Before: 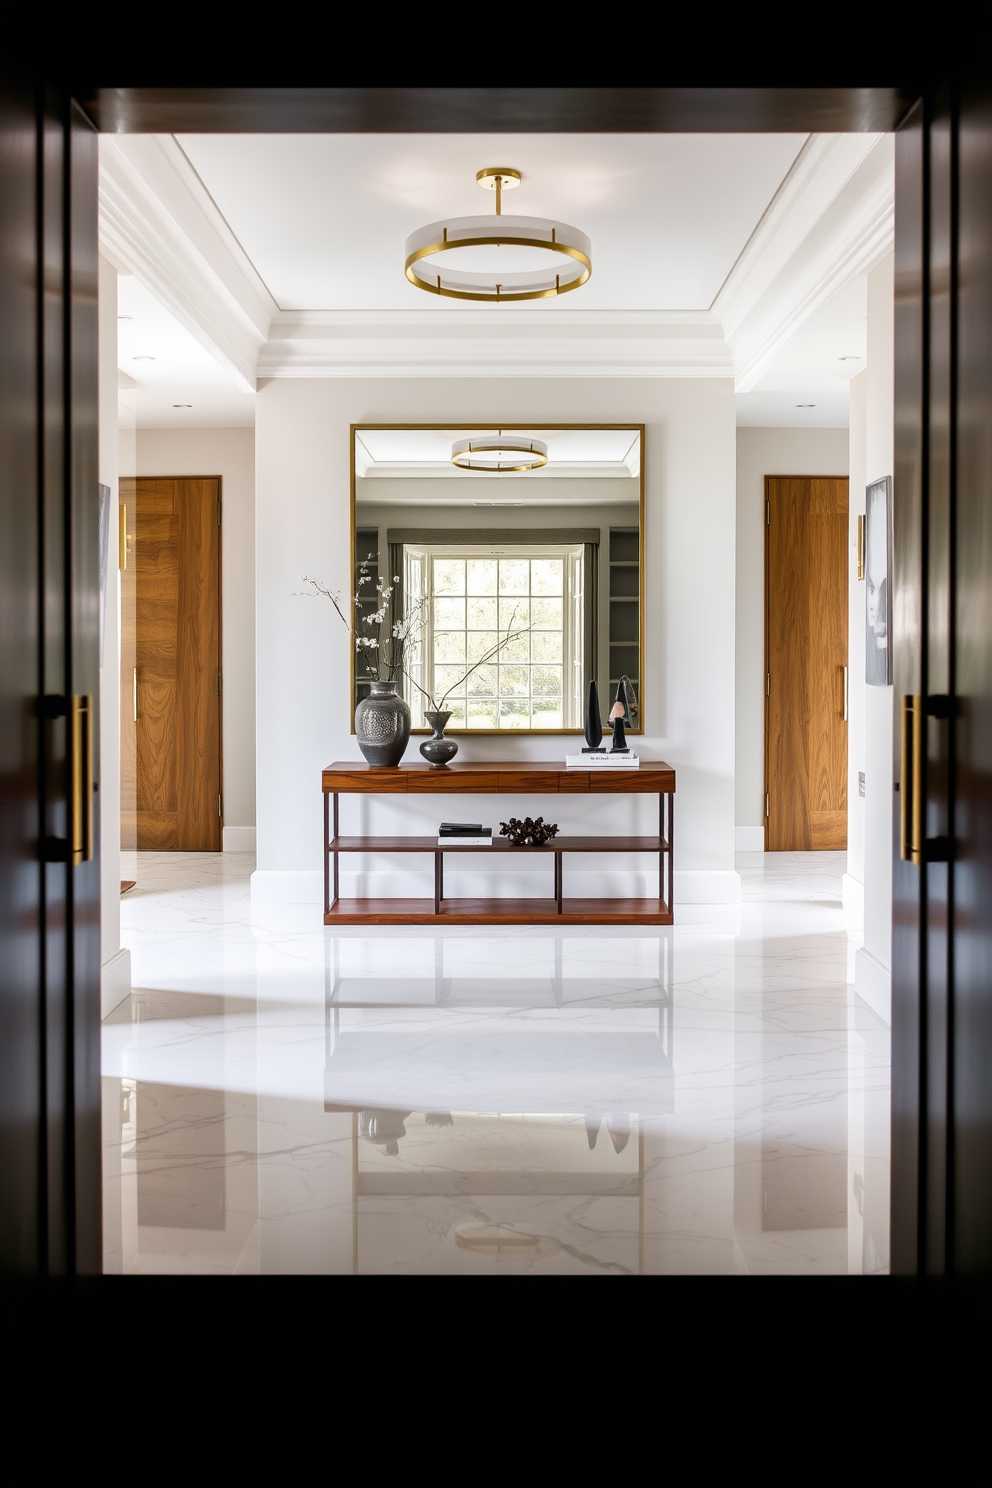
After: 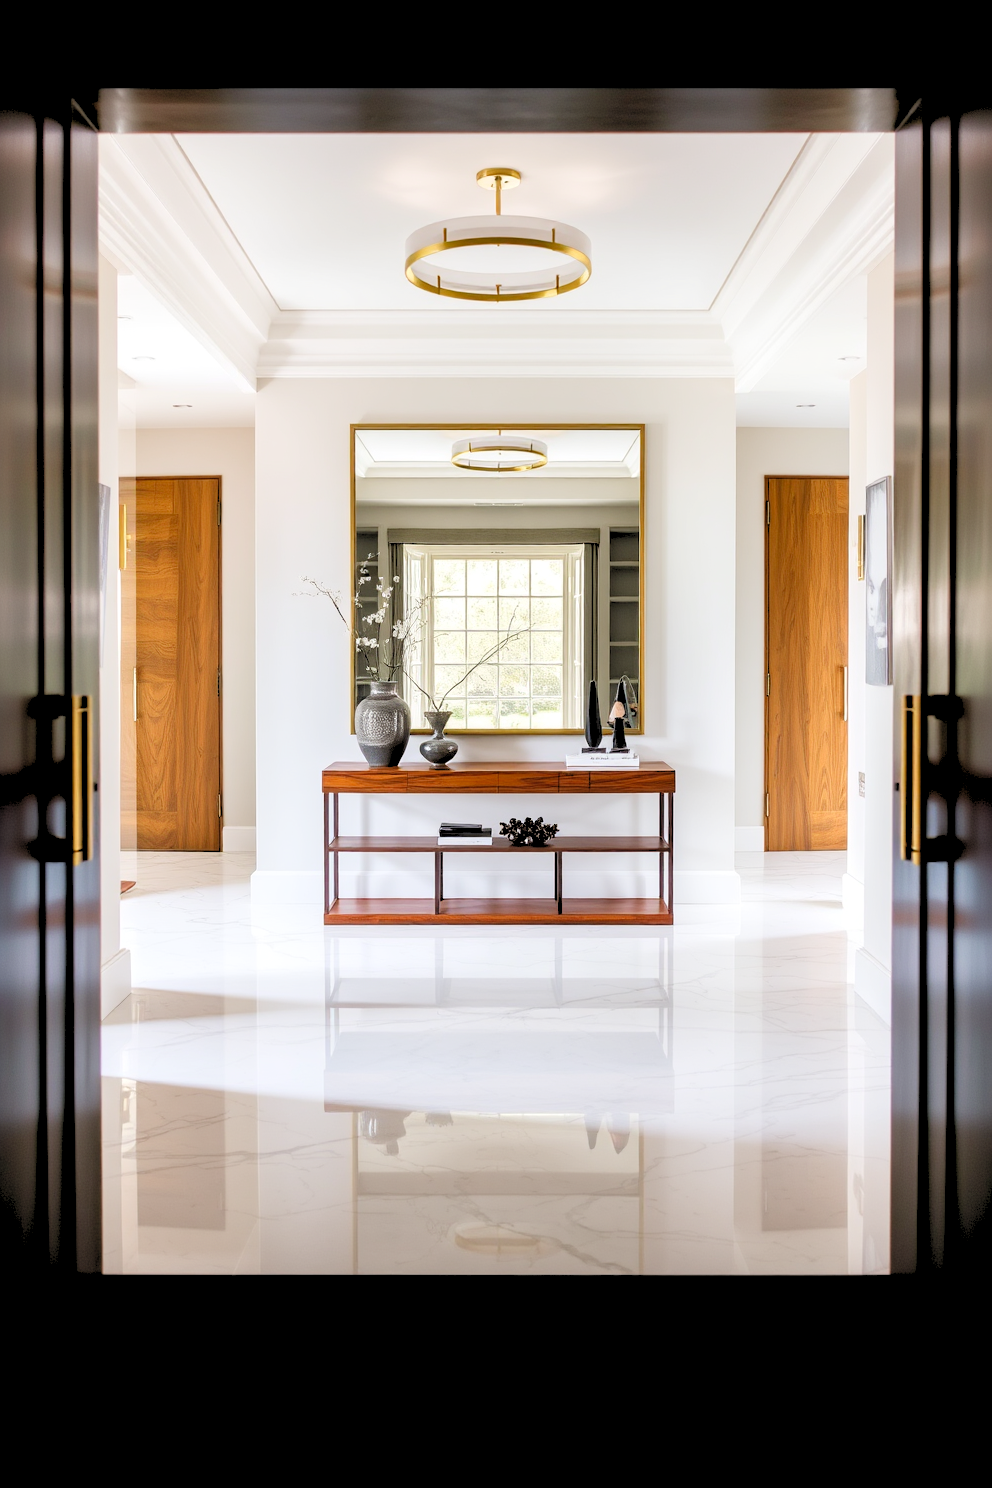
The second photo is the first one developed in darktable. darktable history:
levels: levels [0.093, 0.434, 0.988]
